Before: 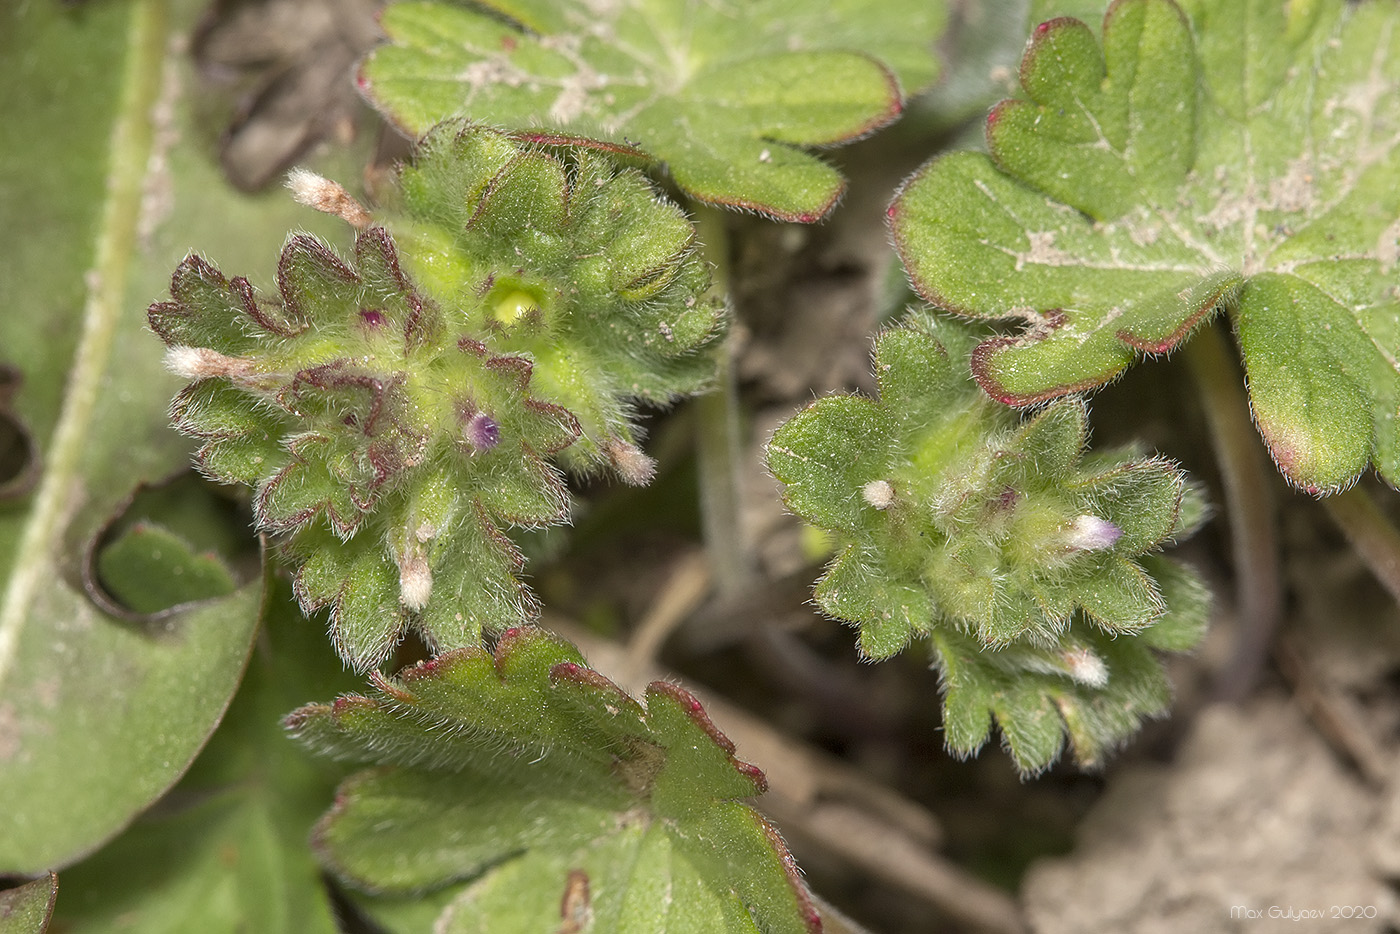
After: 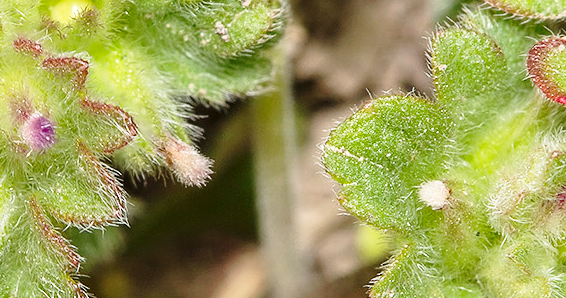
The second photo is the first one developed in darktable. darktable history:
crop: left 31.751%, top 32.172%, right 27.8%, bottom 35.83%
base curve: curves: ch0 [(0, 0) (0.028, 0.03) (0.121, 0.232) (0.46, 0.748) (0.859, 0.968) (1, 1)], preserve colors none
